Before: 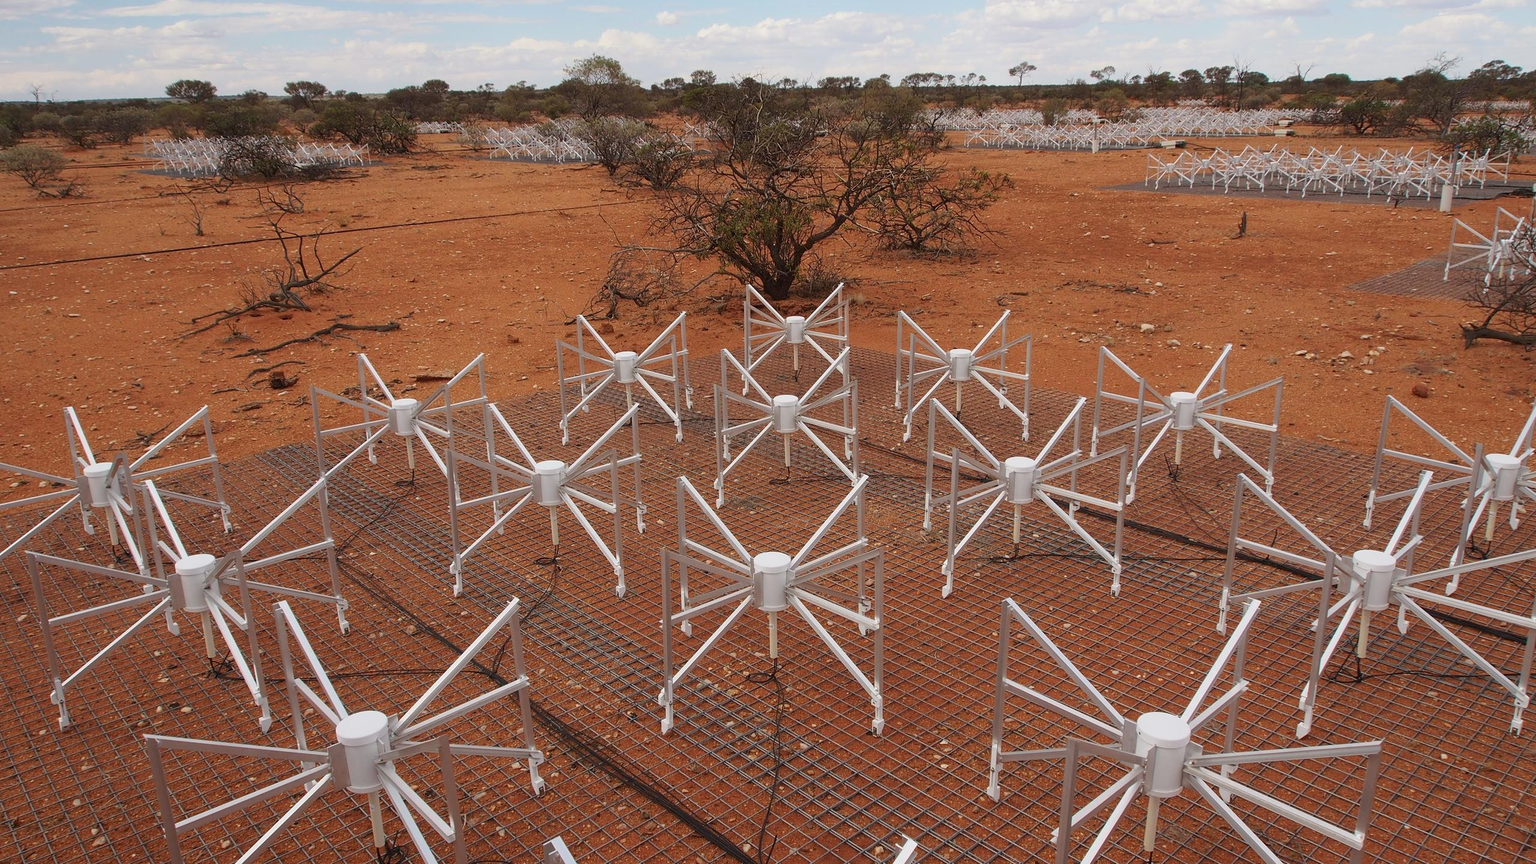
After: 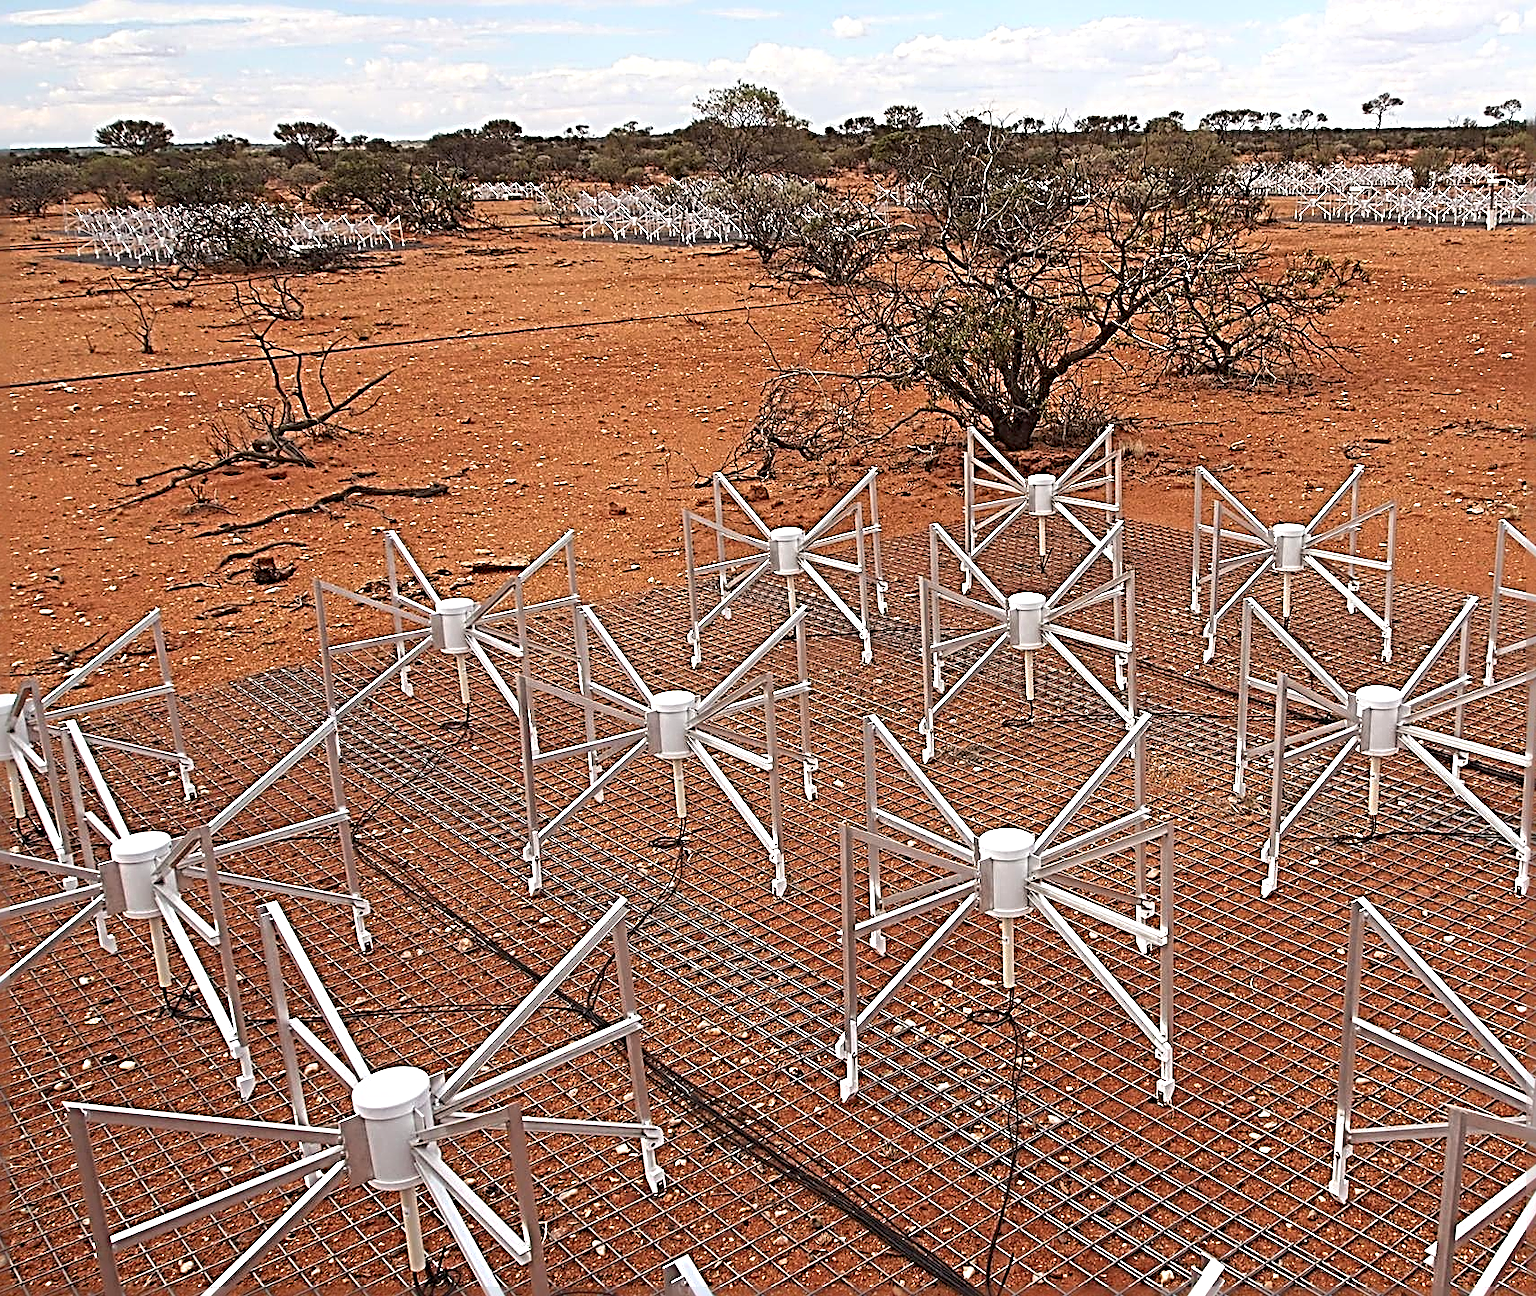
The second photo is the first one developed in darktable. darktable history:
exposure: black level correction 0.001, exposure 0.5 EV, compensate exposure bias true, compensate highlight preservation false
crop and rotate: left 6.617%, right 26.717%
sharpen: radius 4.001, amount 2
